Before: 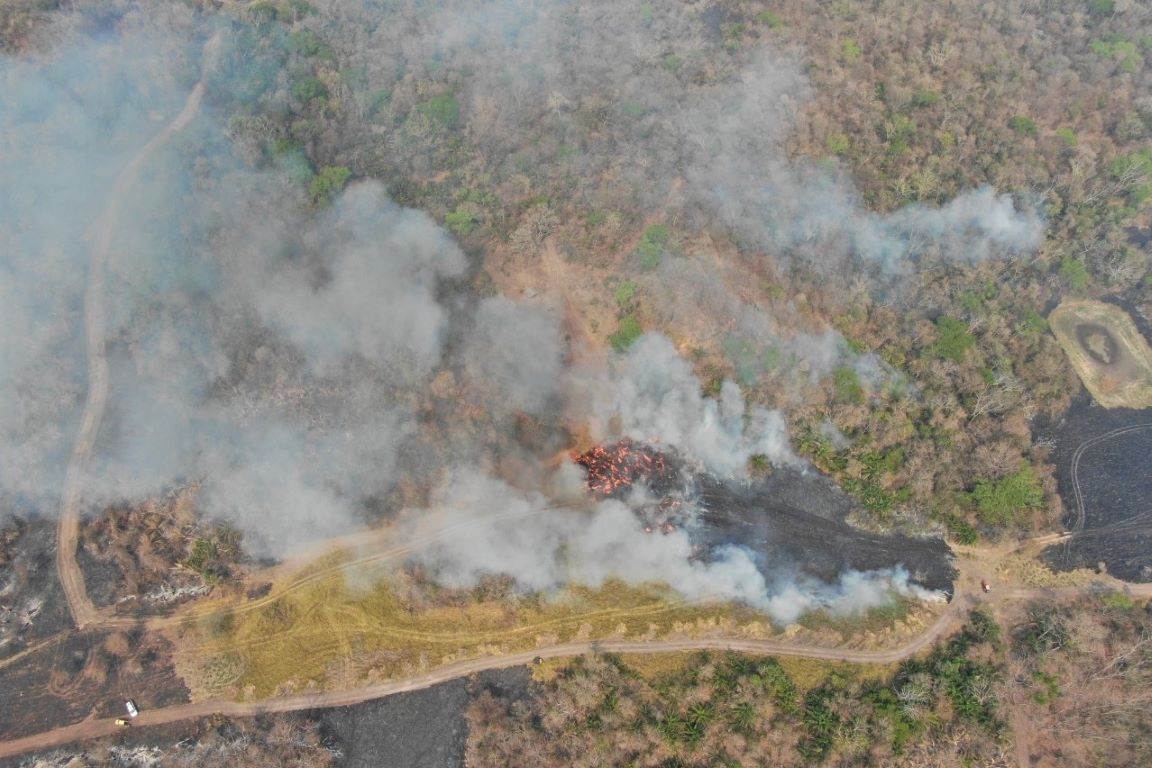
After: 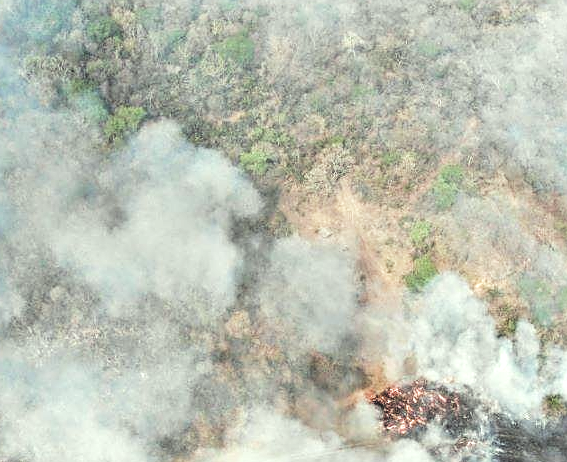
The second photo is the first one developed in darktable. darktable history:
color correction: highlights a* -4.56, highlights b* 5.06, saturation 0.956
local contrast: on, module defaults
crop: left 17.833%, top 7.831%, right 32.915%, bottom 31.927%
filmic rgb: black relative exposure -5.14 EV, white relative exposure 4 EV, hardness 2.9, contrast 1.298, highlights saturation mix -29.86%, add noise in highlights 0.001, preserve chrominance max RGB, color science v3 (2019), use custom middle-gray values true, contrast in highlights soft
exposure: black level correction -0.022, exposure -0.031 EV, compensate highlight preservation false
levels: levels [0, 0.394, 0.787]
sharpen: on, module defaults
